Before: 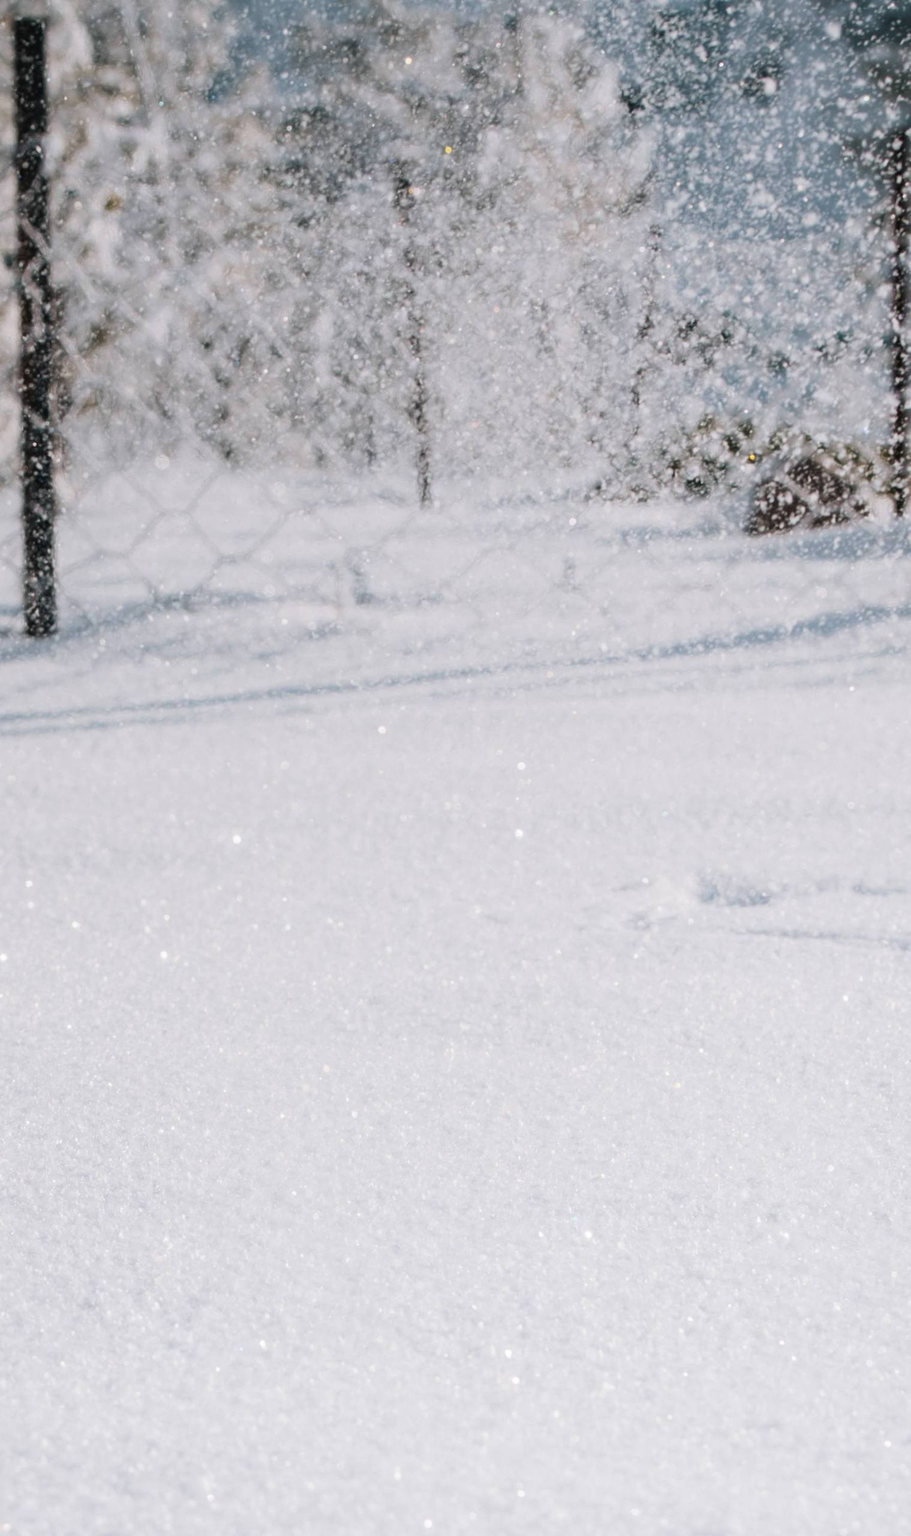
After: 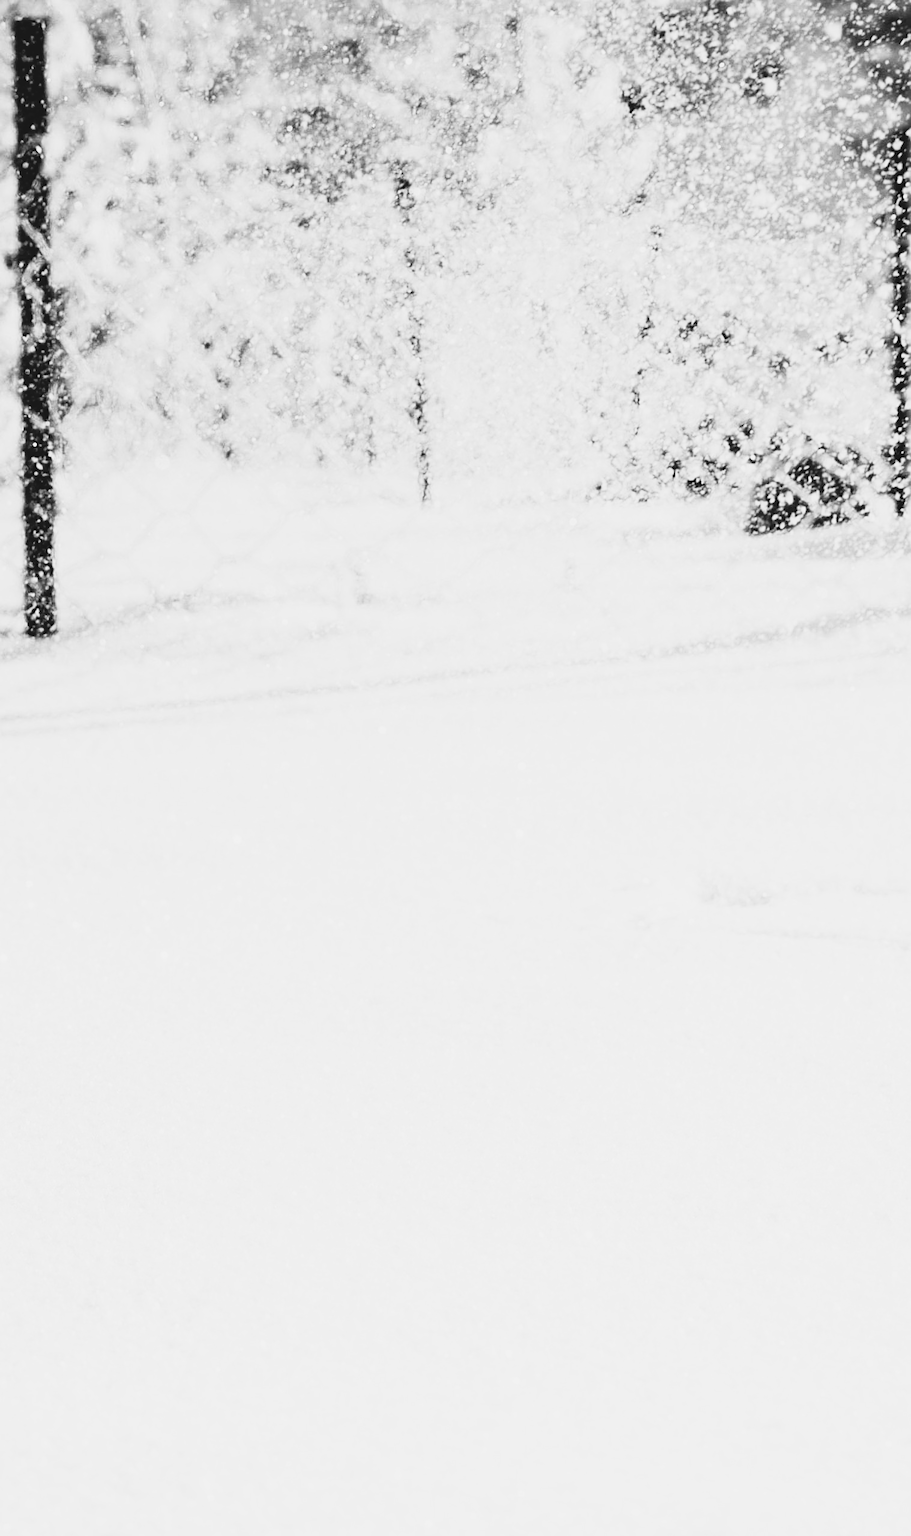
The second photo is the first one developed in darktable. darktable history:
tone curve: curves: ch0 [(0, 0) (0.003, 0.002) (0.011, 0.006) (0.025, 0.014) (0.044, 0.025) (0.069, 0.039) (0.1, 0.056) (0.136, 0.086) (0.177, 0.129) (0.224, 0.183) (0.277, 0.247) (0.335, 0.318) (0.399, 0.395) (0.468, 0.48) (0.543, 0.571) (0.623, 0.668) (0.709, 0.773) (0.801, 0.873) (0.898, 0.978) (1, 1)], preserve colors none
monochrome: on, module defaults
contrast brightness saturation: contrast -0.26, saturation -0.43
sharpen: on, module defaults
rgb curve: curves: ch0 [(0, 0) (0.21, 0.15) (0.24, 0.21) (0.5, 0.75) (0.75, 0.96) (0.89, 0.99) (1, 1)]; ch1 [(0, 0.02) (0.21, 0.13) (0.25, 0.2) (0.5, 0.67) (0.75, 0.9) (0.89, 0.97) (1, 1)]; ch2 [(0, 0.02) (0.21, 0.13) (0.25, 0.2) (0.5, 0.67) (0.75, 0.9) (0.89, 0.97) (1, 1)], compensate middle gray true
